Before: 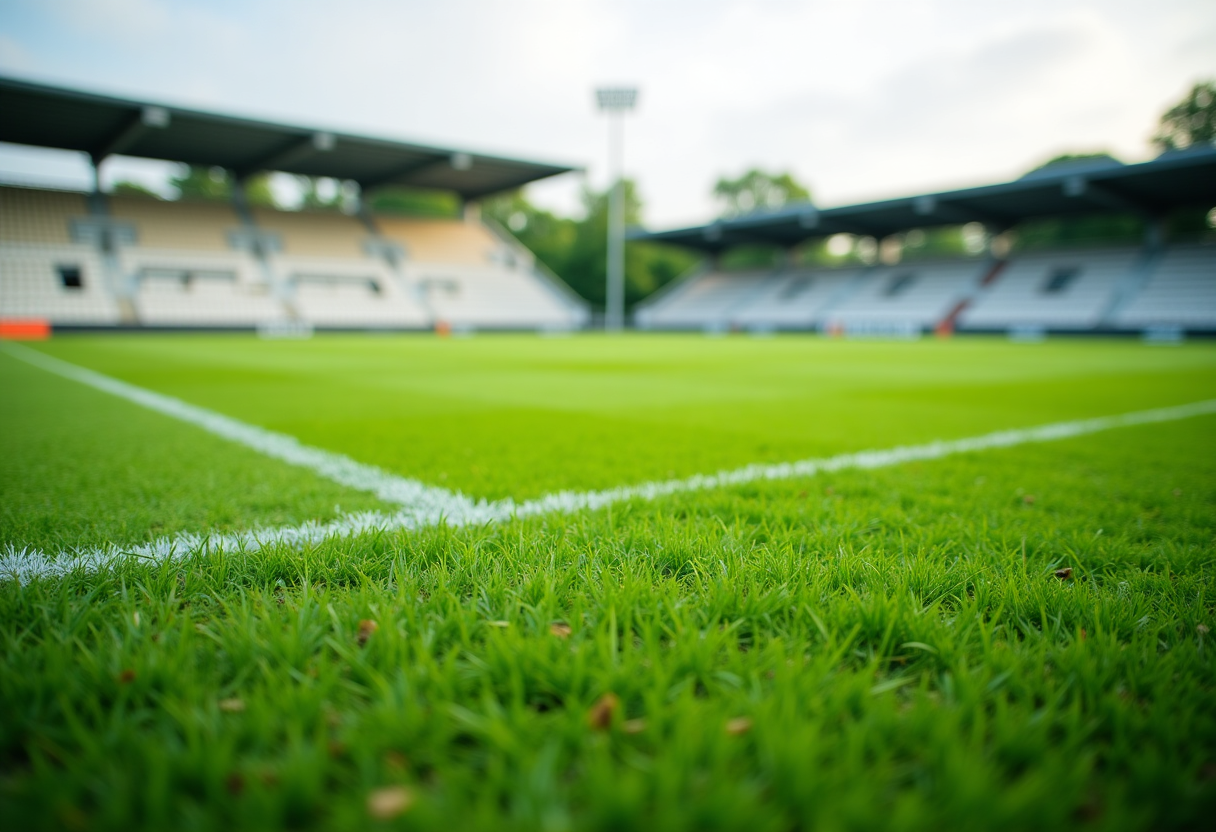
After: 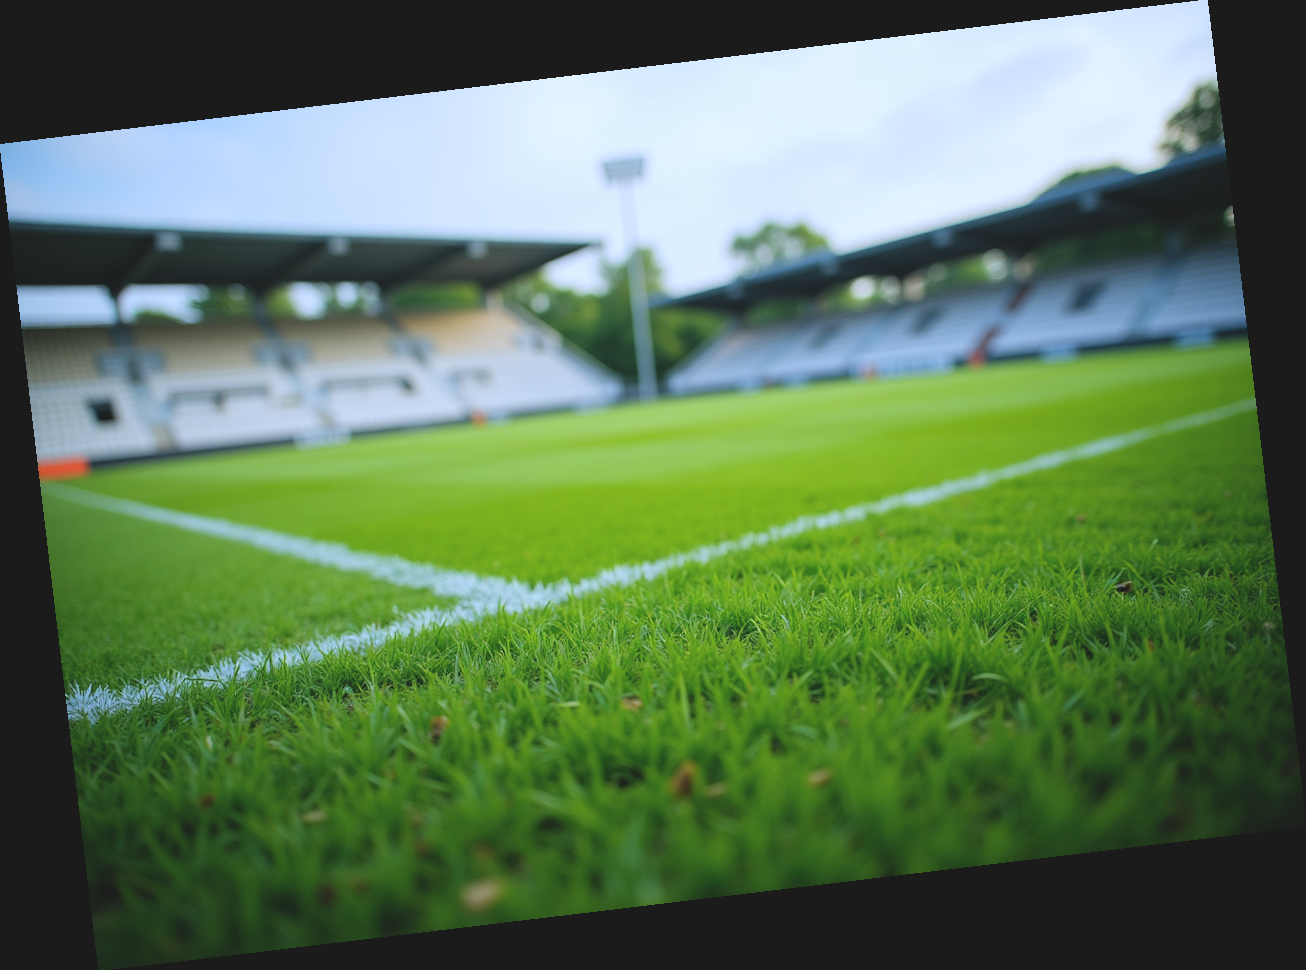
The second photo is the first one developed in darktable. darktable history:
rotate and perspective: rotation -6.83°, automatic cropping off
levels: levels [0, 0.51, 1]
white balance: red 0.948, green 1.02, blue 1.176
exposure: black level correction -0.014, exposure -0.193 EV, compensate highlight preservation false
